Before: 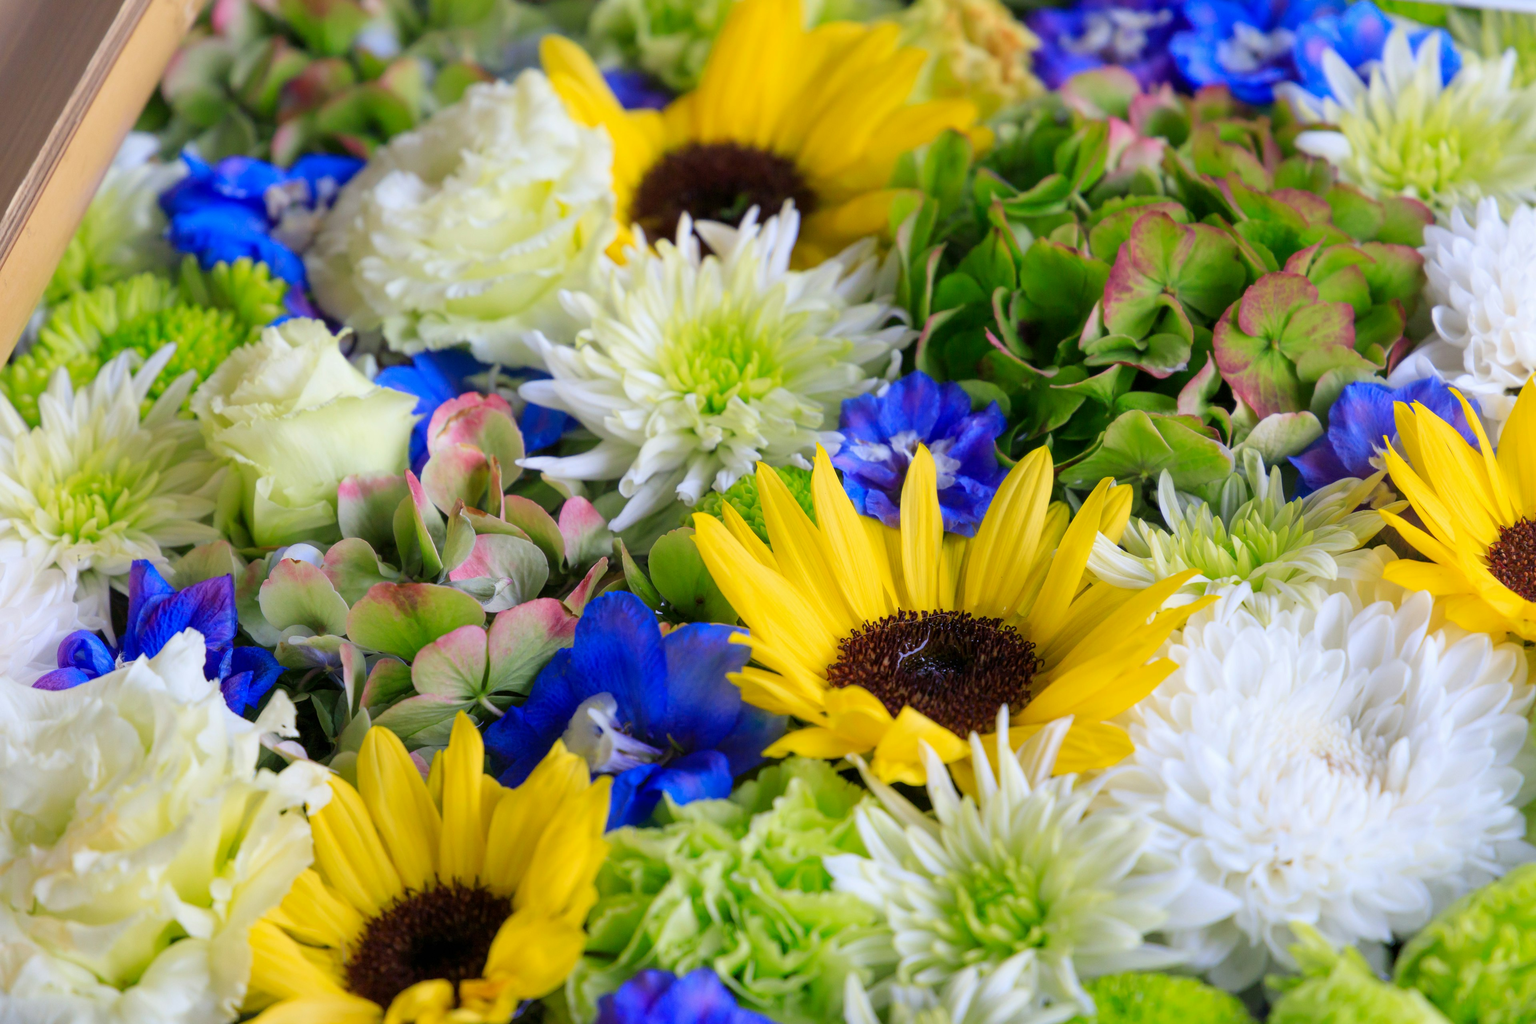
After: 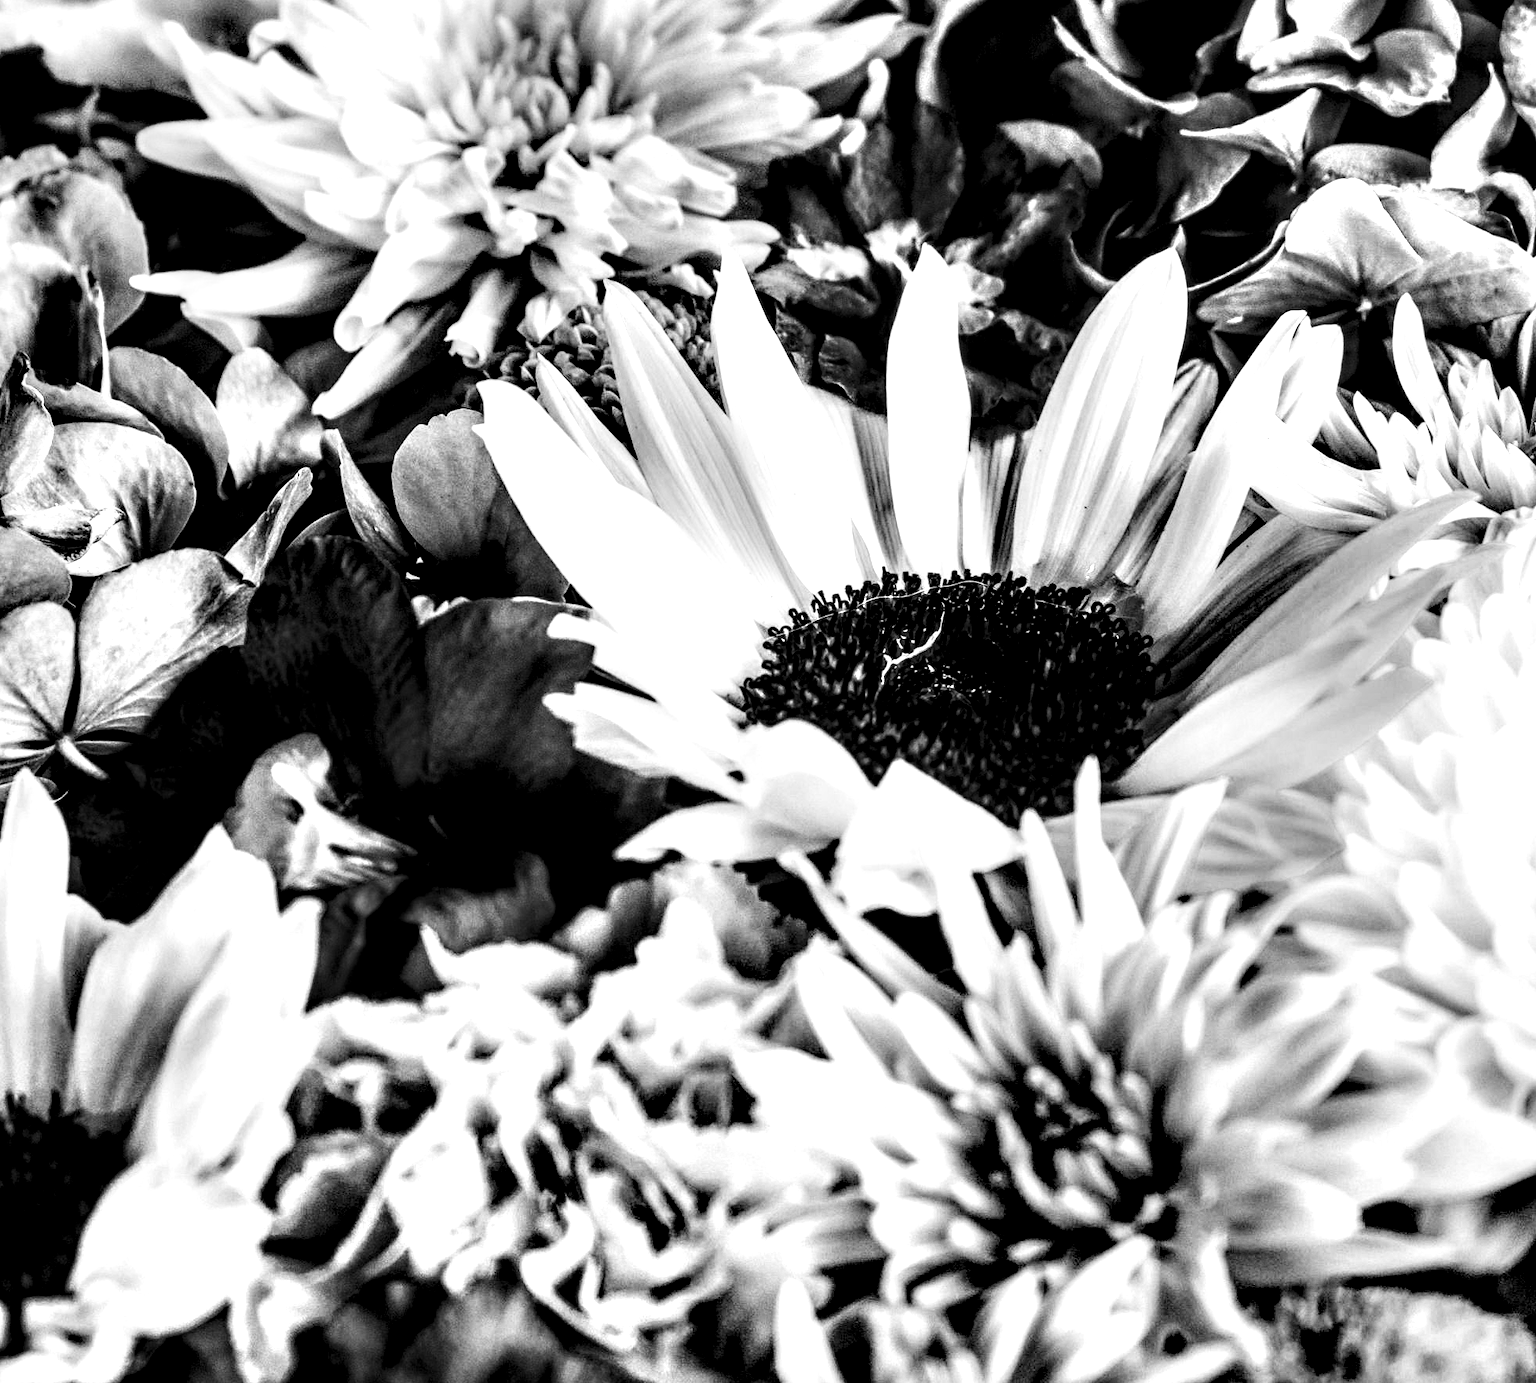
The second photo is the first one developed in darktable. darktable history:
crop and rotate: left 29.237%, top 31.152%, right 19.807%
shadows and highlights: shadows 19.13, highlights -83.41, soften with gaussian
local contrast: highlights 115%, shadows 42%, detail 293%
contrast brightness saturation: contrast 0.62, brightness 0.34, saturation 0.14
monochrome: a -92.57, b 58.91
